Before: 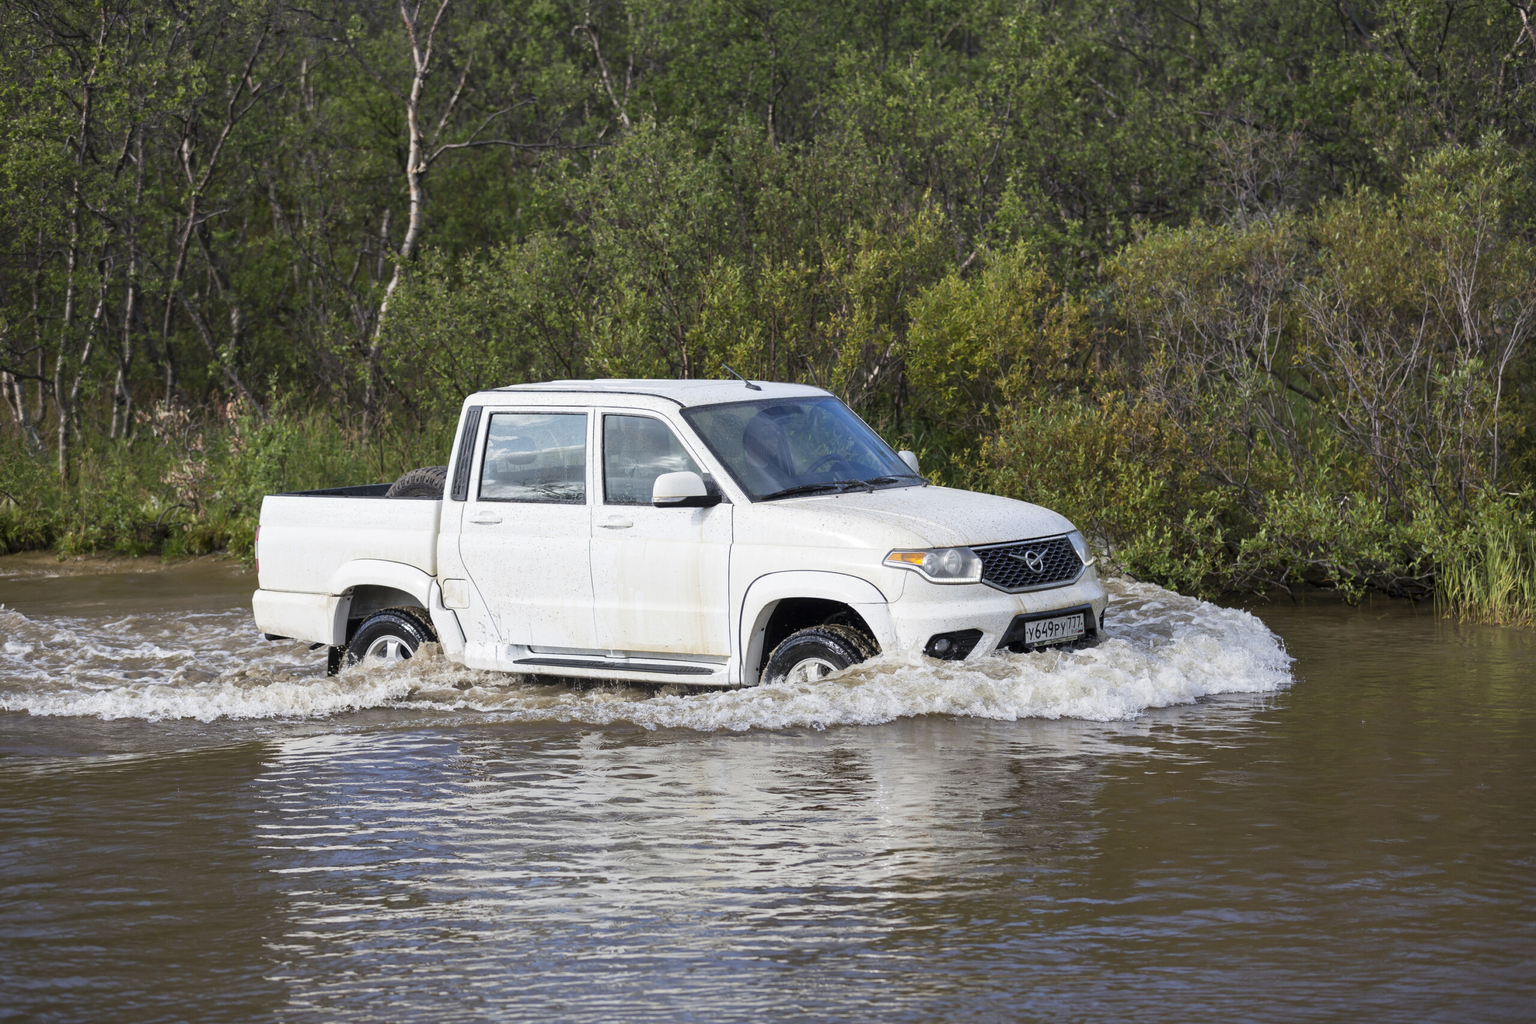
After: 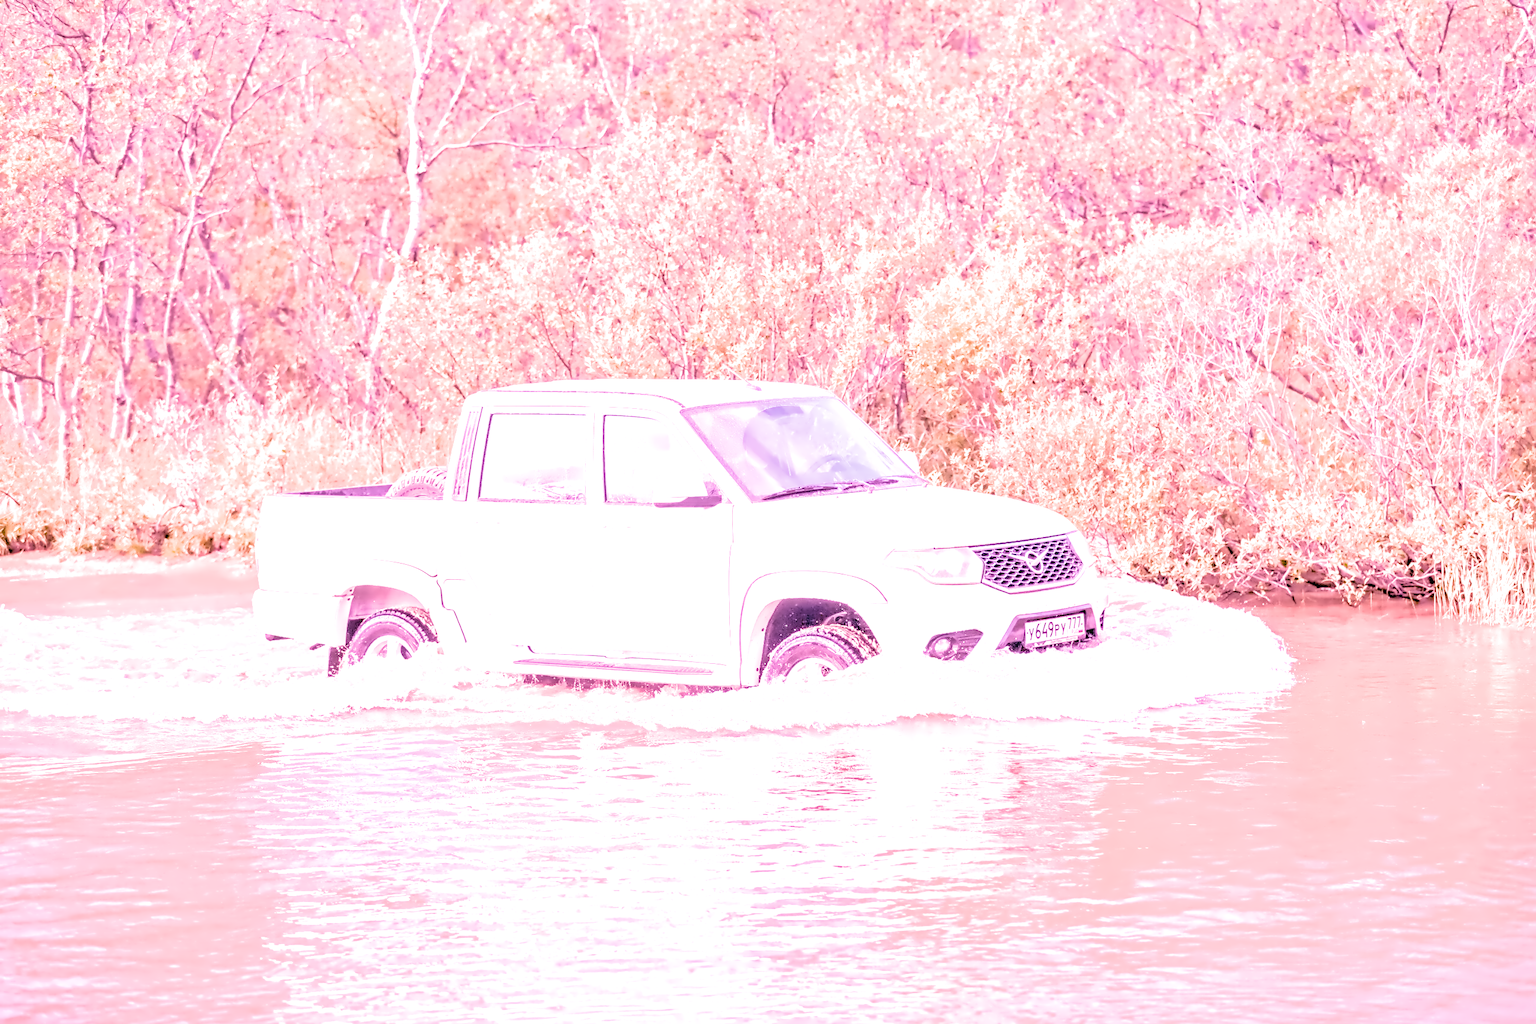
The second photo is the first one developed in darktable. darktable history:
contrast equalizer "denoise & sharpen": octaves 7, y [[0.5, 0.542, 0.583, 0.625, 0.667, 0.708], [0.5 ×6], [0.5 ×6], [0, 0.033, 0.067, 0.1, 0.133, 0.167], [0, 0.05, 0.1, 0.15, 0.2, 0.25]]
local contrast: on, module defaults
color calibration: x 0.355, y 0.367, temperature 4700.38 K
color balance rgb: perceptual saturation grading › global saturation 25%, global vibrance 20%
denoise (profiled): preserve shadows 1.52, scattering 0.002, a [-1, 0, 0], compensate highlight preservation false
diffuse or sharpen "local contrast": iterations 10, radius span 384, edge sensitivity 1, edge threshold 1, 1st order anisotropy -250%, 4th order anisotropy -250%, 1st order speed -50%, 4th order speed -50%, central radius 512
exposure: black level correction 0, exposure 1.741 EV, compensate exposure bias true, compensate highlight preservation false
highlight reconstruction: method clip highlights
lens correction: scale 1, crop 1, focal 50, aperture 6.3, distance 3.78, camera "Canon EOS RP", lens "Canon RF 50mm F1.8 STM"
white balance: red 2.229, blue 1.46
velvia: on, module defaults
filmic rgb: black relative exposure -3.31 EV, white relative exposure 3.45 EV, hardness 2.36, contrast 1.103
rgb levels: preserve colors max RGB
